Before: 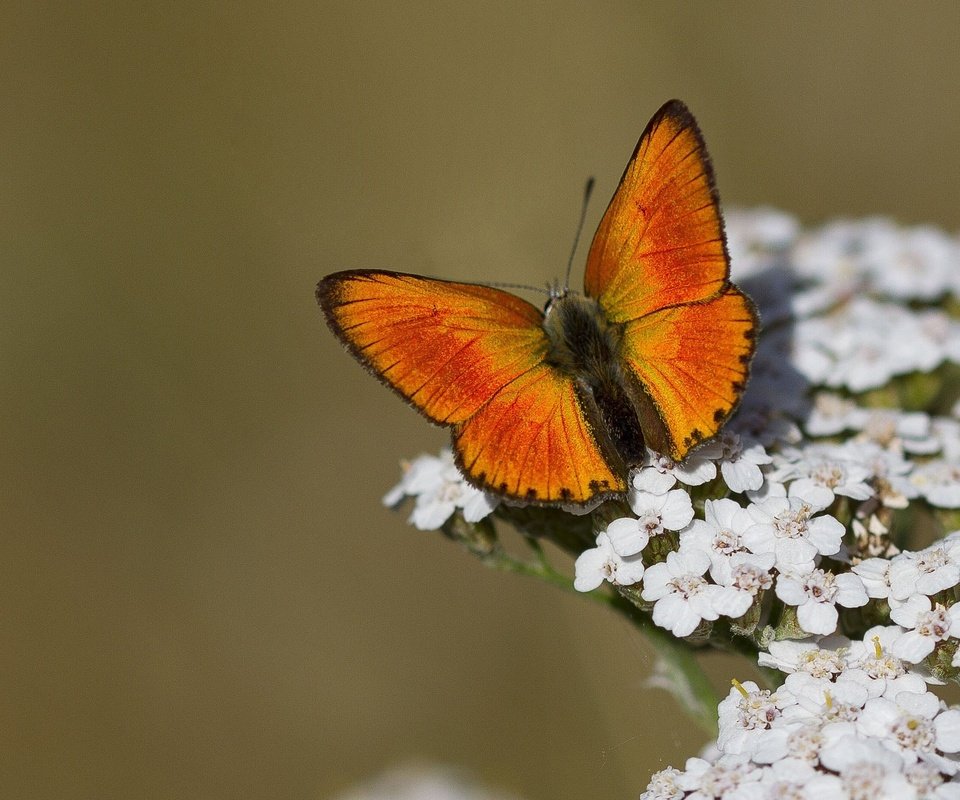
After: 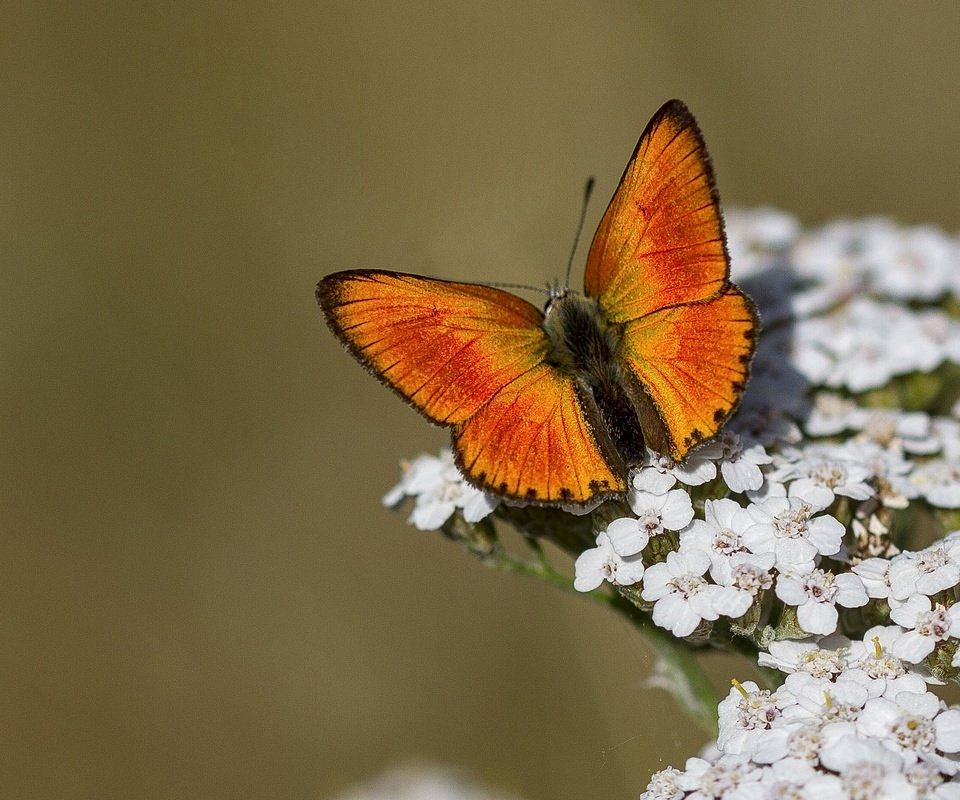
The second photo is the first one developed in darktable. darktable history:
local contrast: on, module defaults
sharpen: radius 1.26, amount 0.295, threshold 0.137
